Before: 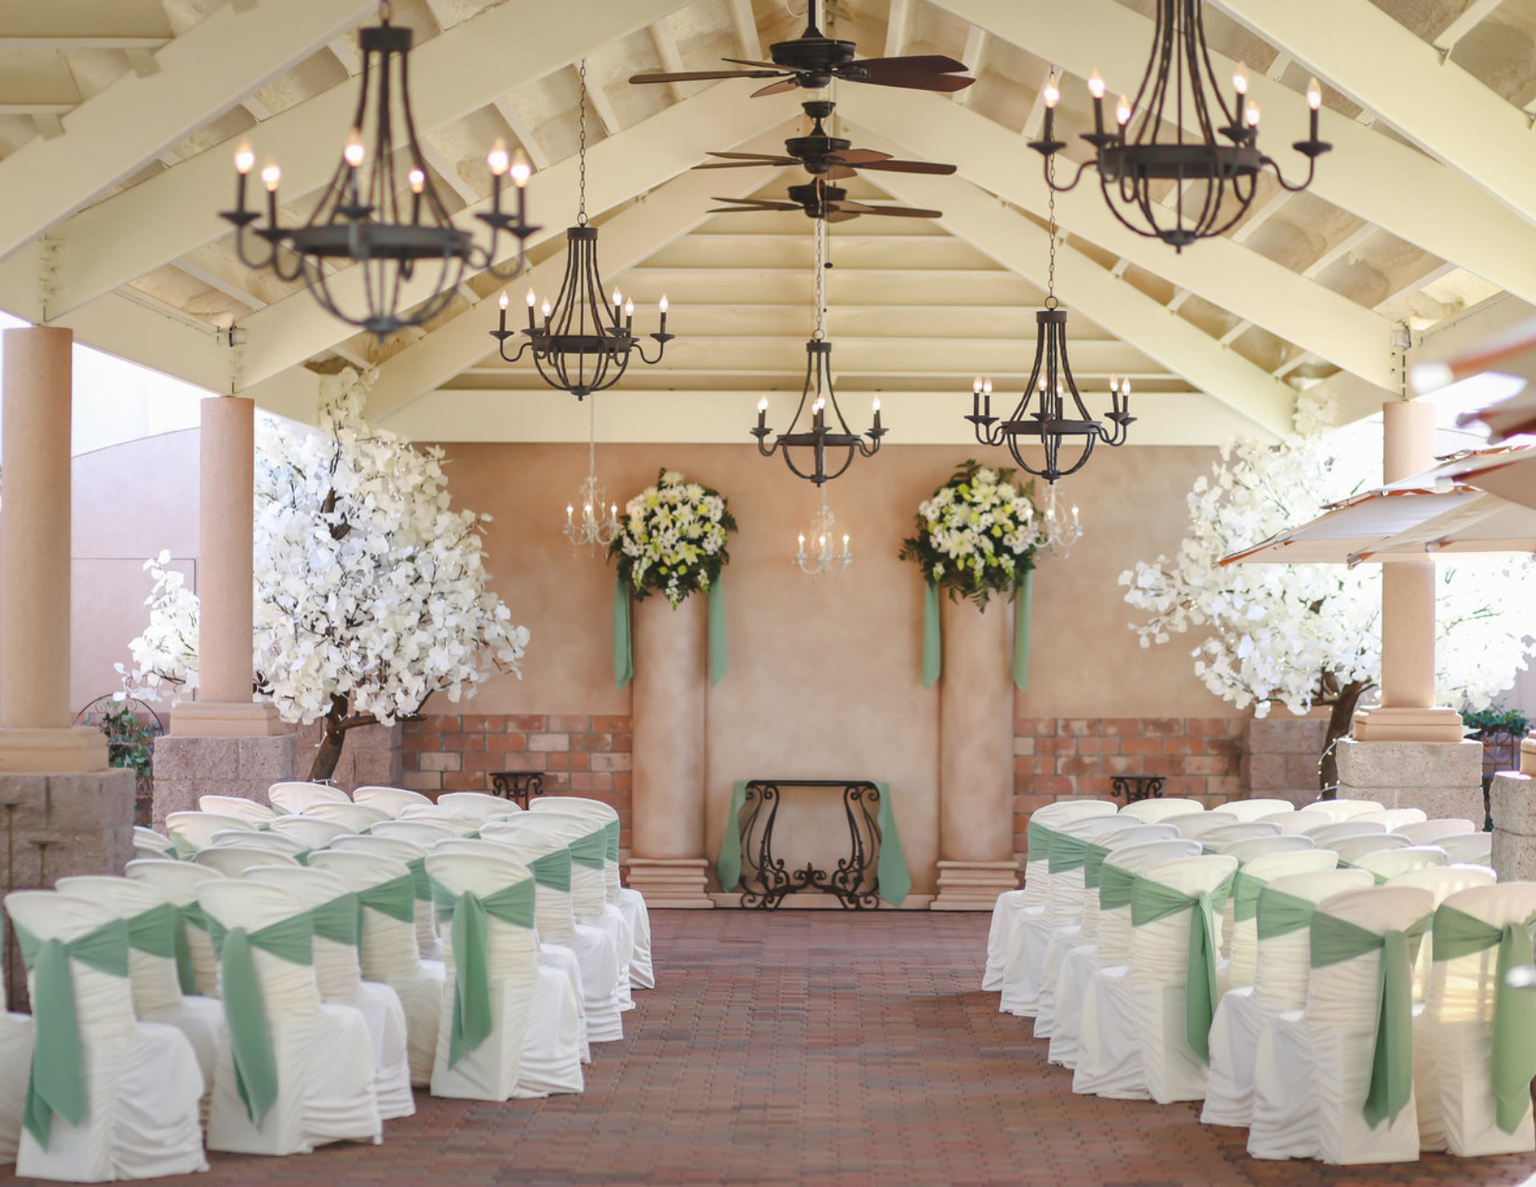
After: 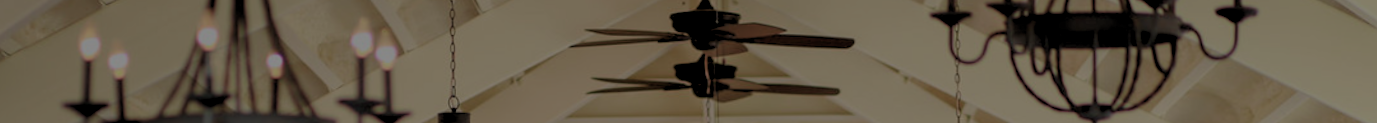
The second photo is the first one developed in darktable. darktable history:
rgb levels: levels [[0.013, 0.434, 0.89], [0, 0.5, 1], [0, 0.5, 1]]
rotate and perspective: rotation -1°, crop left 0.011, crop right 0.989, crop top 0.025, crop bottom 0.975
velvia: on, module defaults
contrast brightness saturation: contrast 0.08, saturation 0.02
crop and rotate: left 9.644%, top 9.491%, right 6.021%, bottom 80.509%
color balance rgb: perceptual brilliance grading › global brilliance -48.39%
